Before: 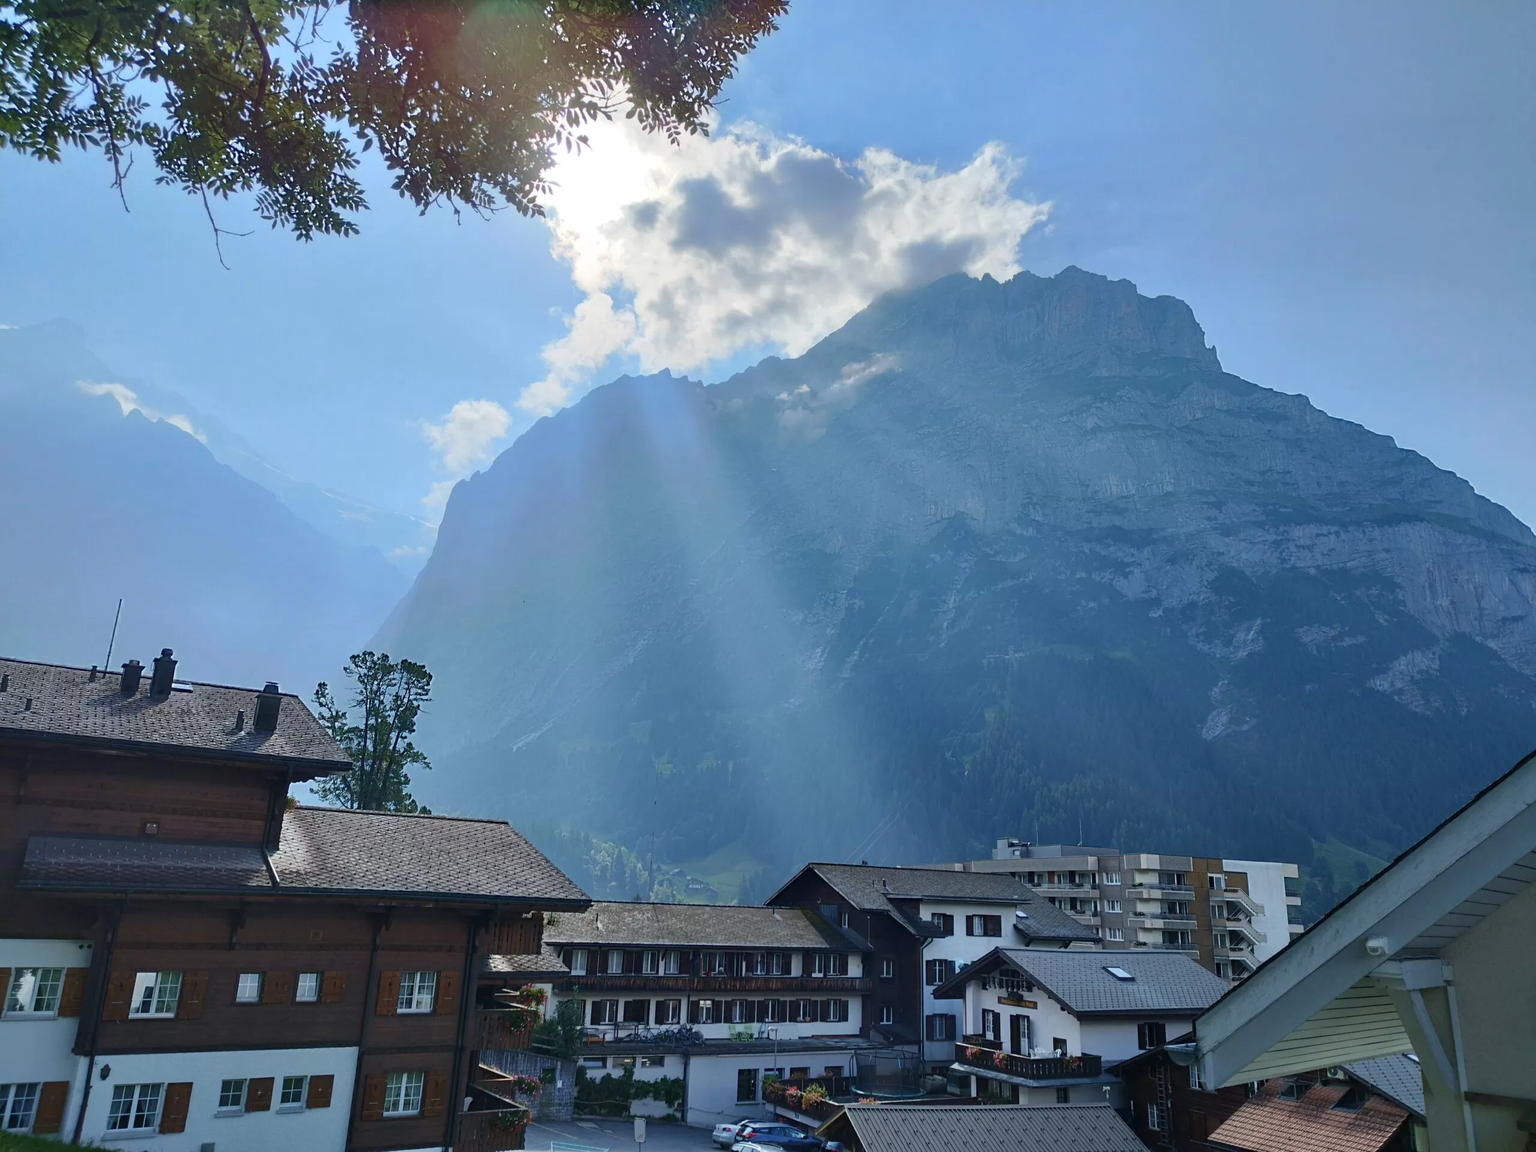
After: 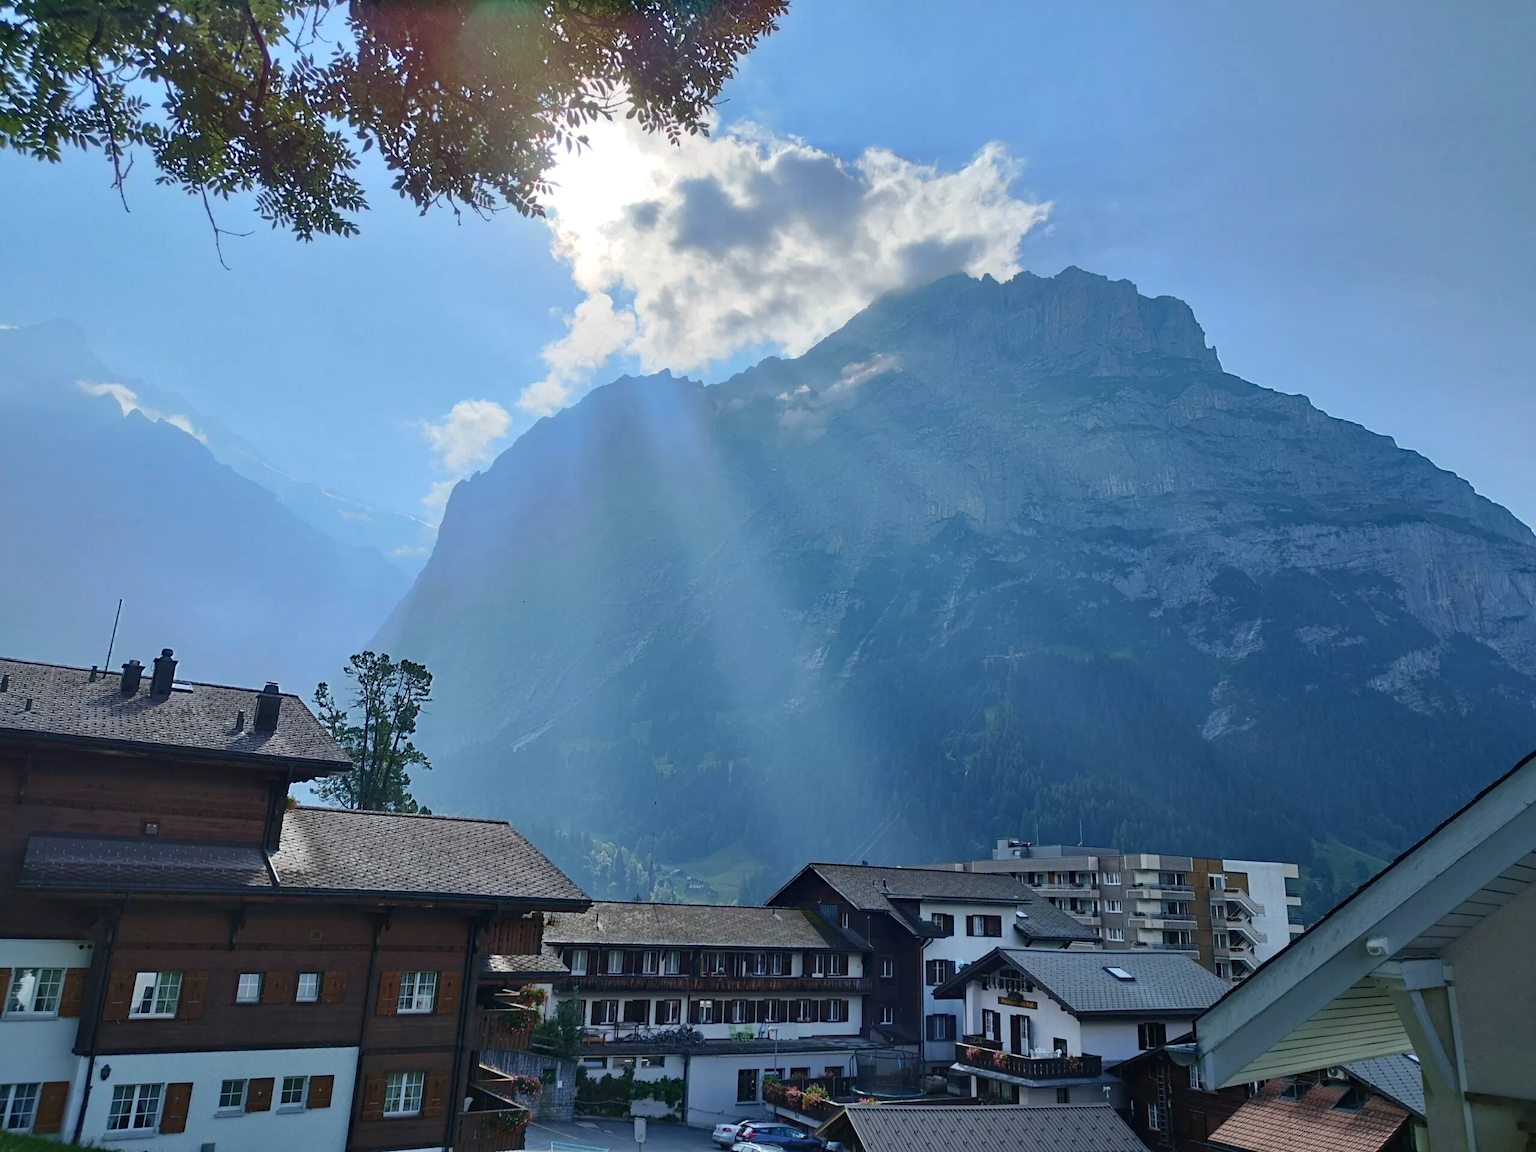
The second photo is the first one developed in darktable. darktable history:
haze removal: strength 0.13, distance 0.252, compatibility mode true, adaptive false
